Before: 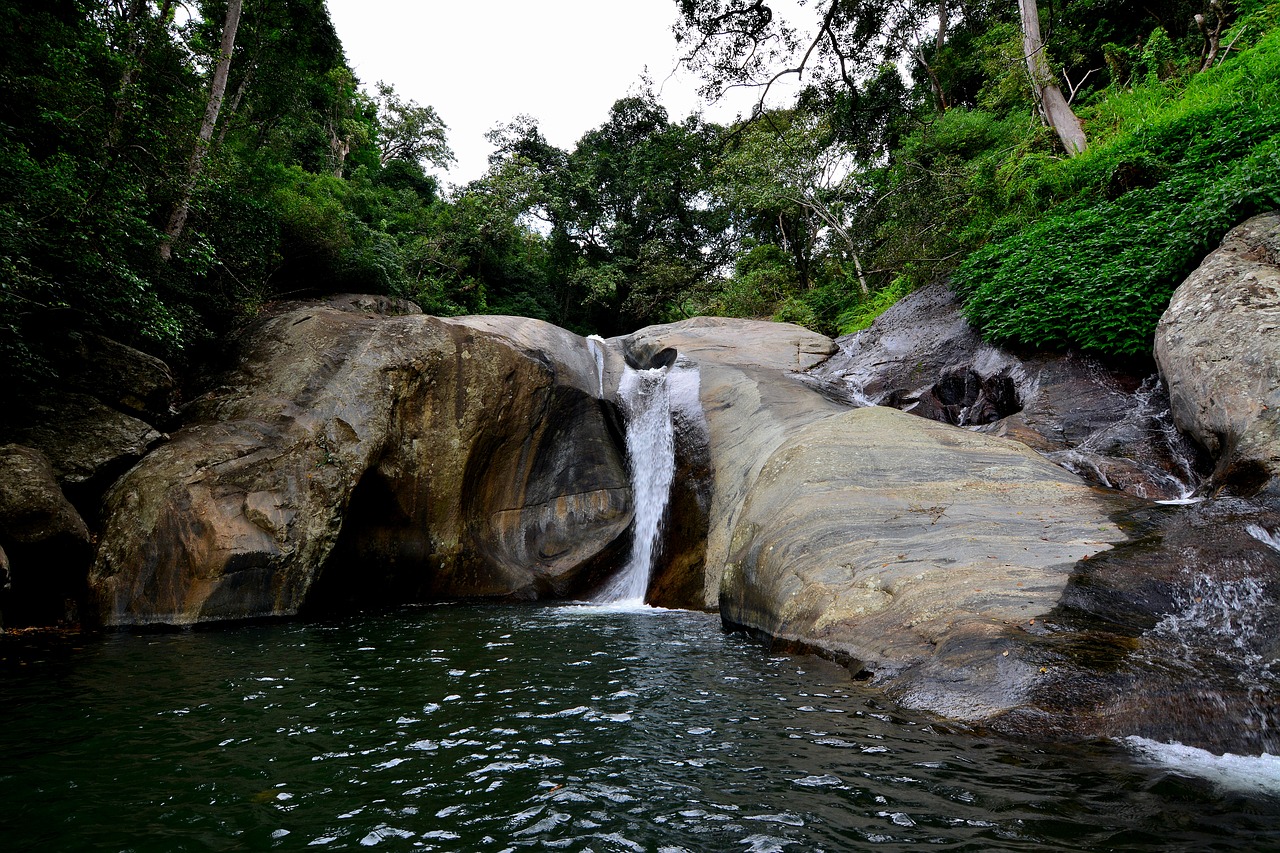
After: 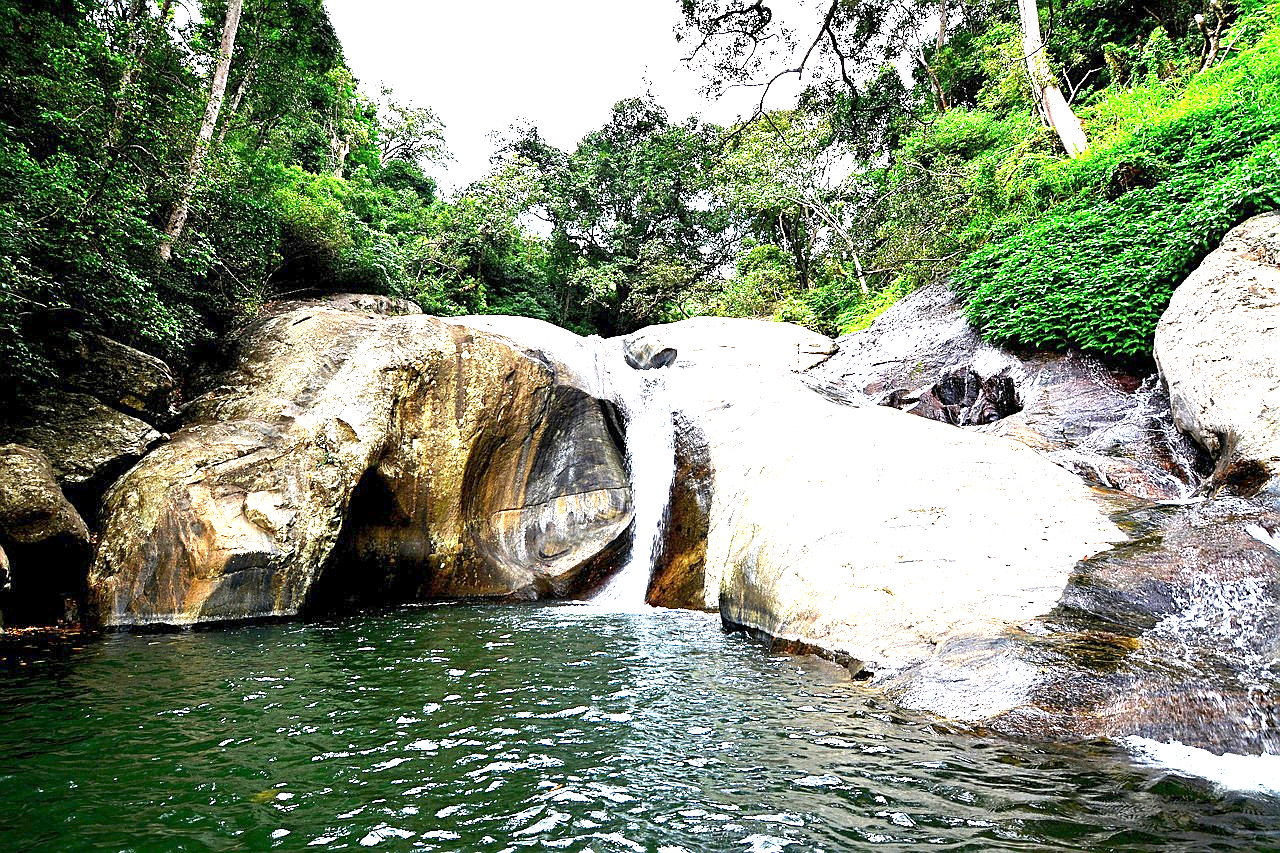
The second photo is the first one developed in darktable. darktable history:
exposure: exposure 3 EV, compensate highlight preservation false
sharpen: on, module defaults
